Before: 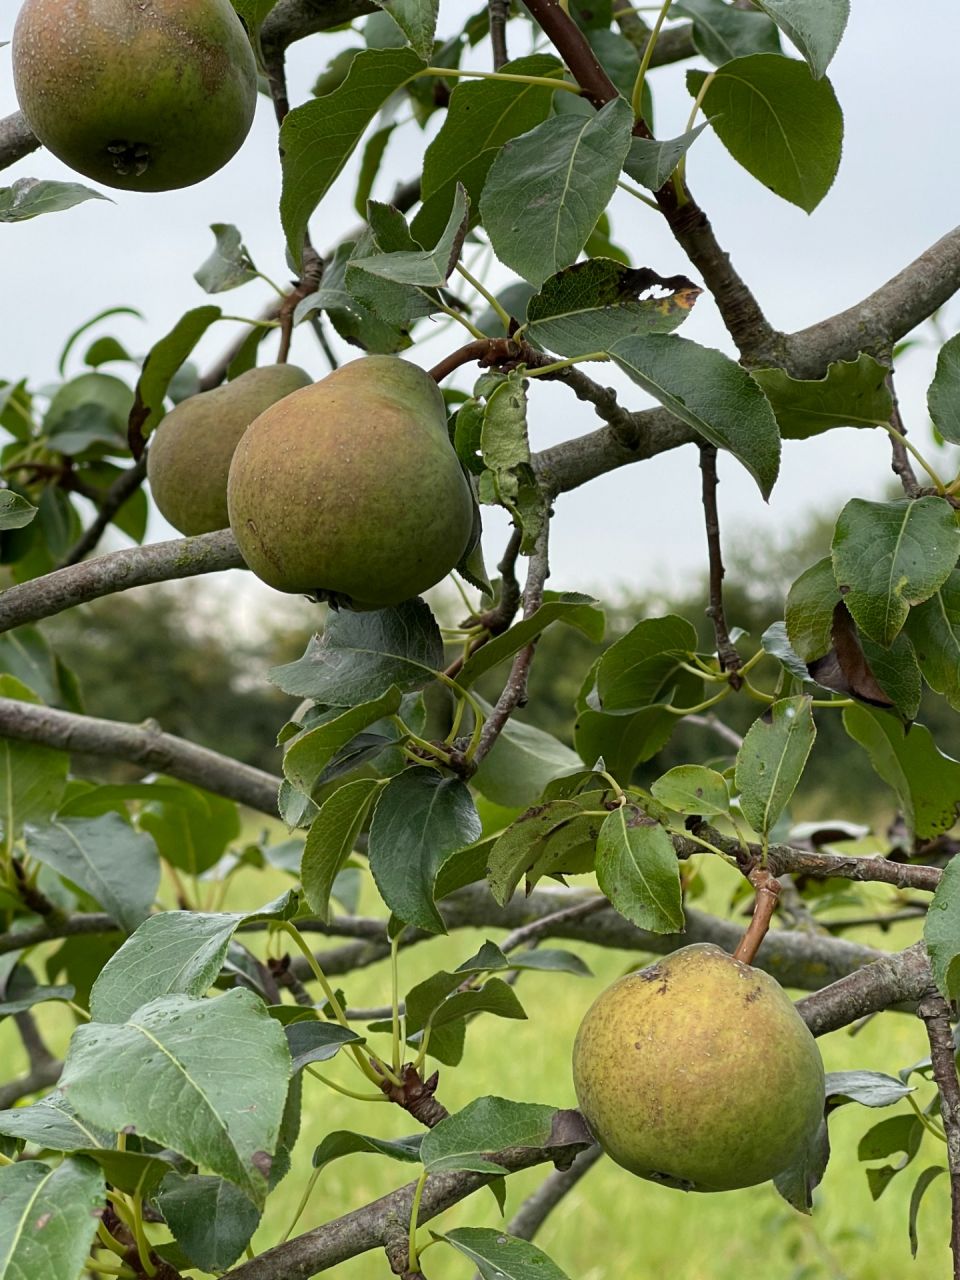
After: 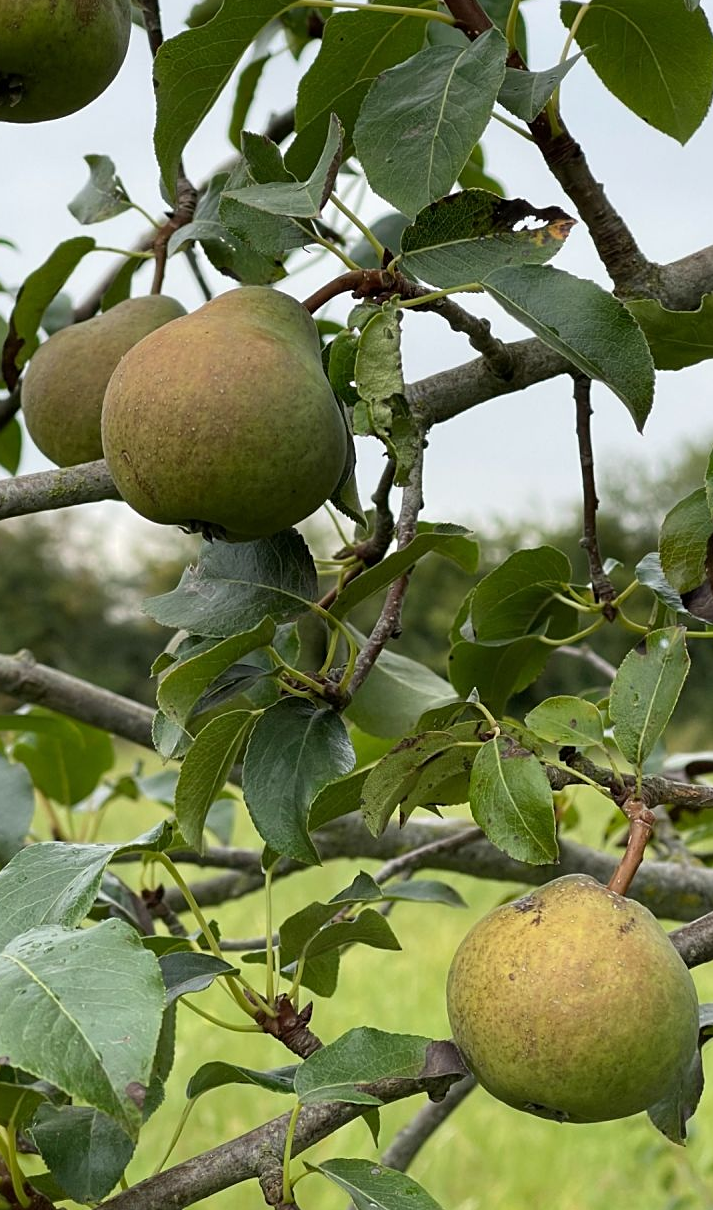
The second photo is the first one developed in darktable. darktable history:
sharpen: amount 0.207
crop and rotate: left 13.14%, top 5.417%, right 12.535%
